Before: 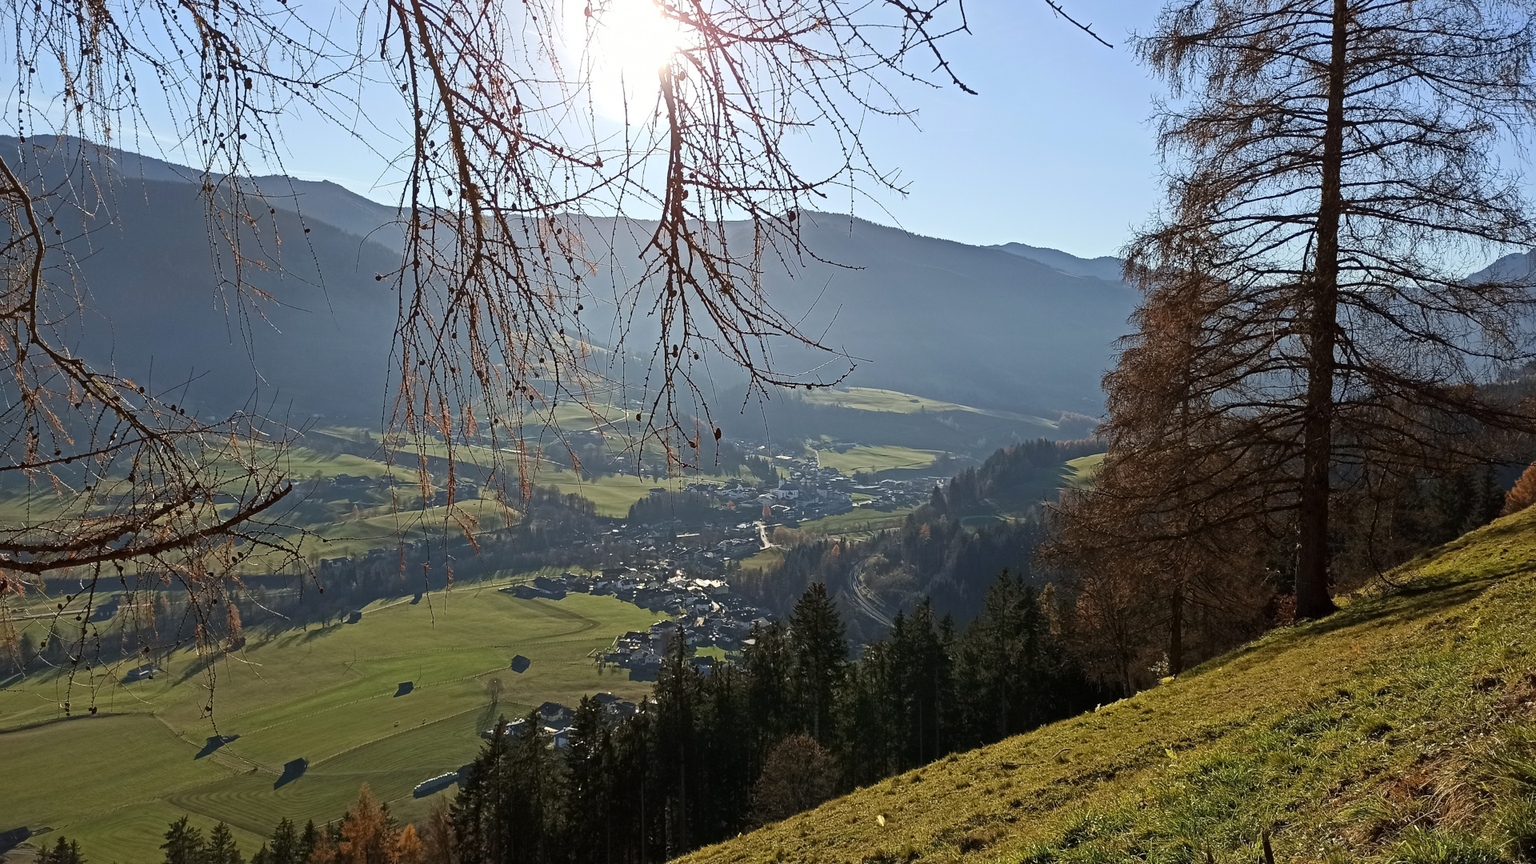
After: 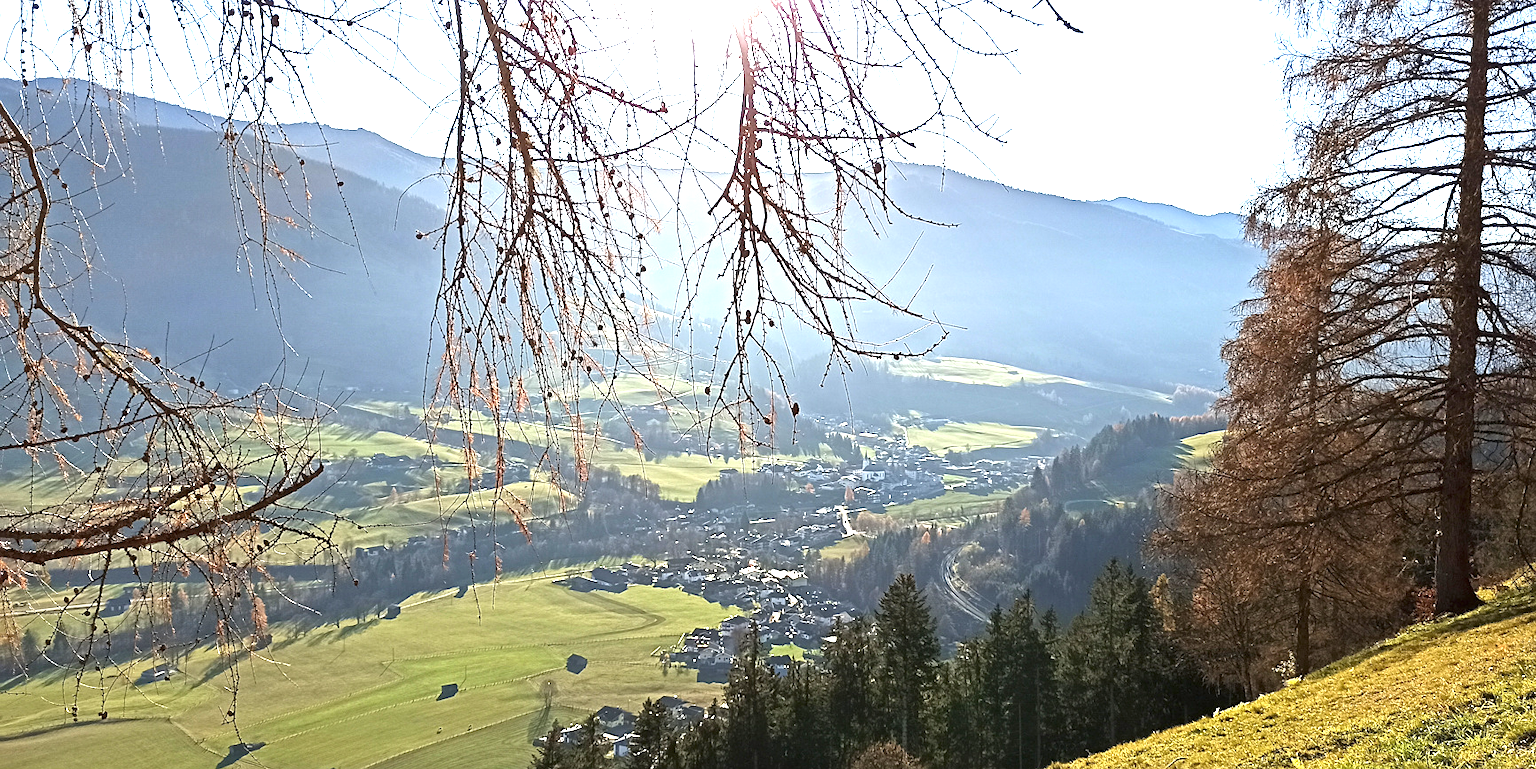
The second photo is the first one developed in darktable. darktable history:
sharpen: amount 0.207
exposure: black level correction 0, exposure 1.662 EV, compensate highlight preservation false
crop: top 7.506%, right 9.69%, bottom 12.055%
